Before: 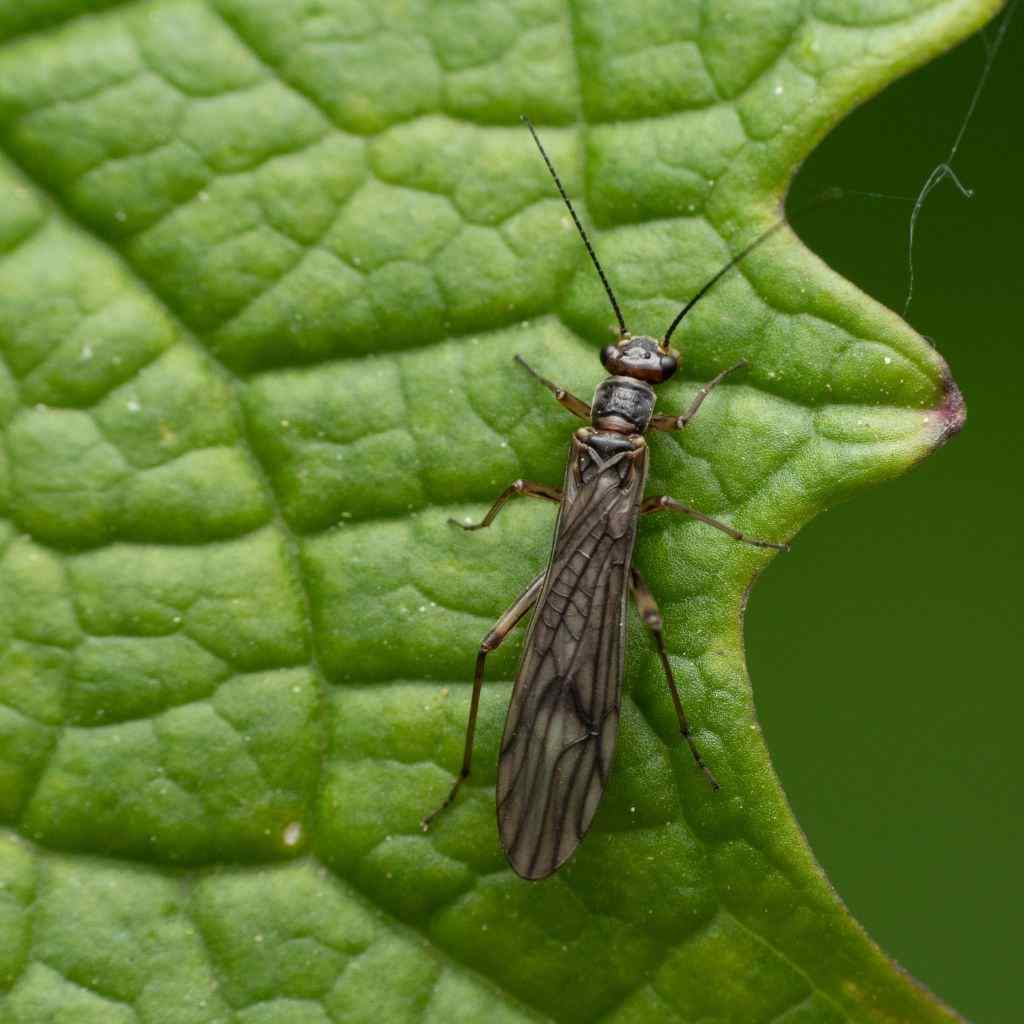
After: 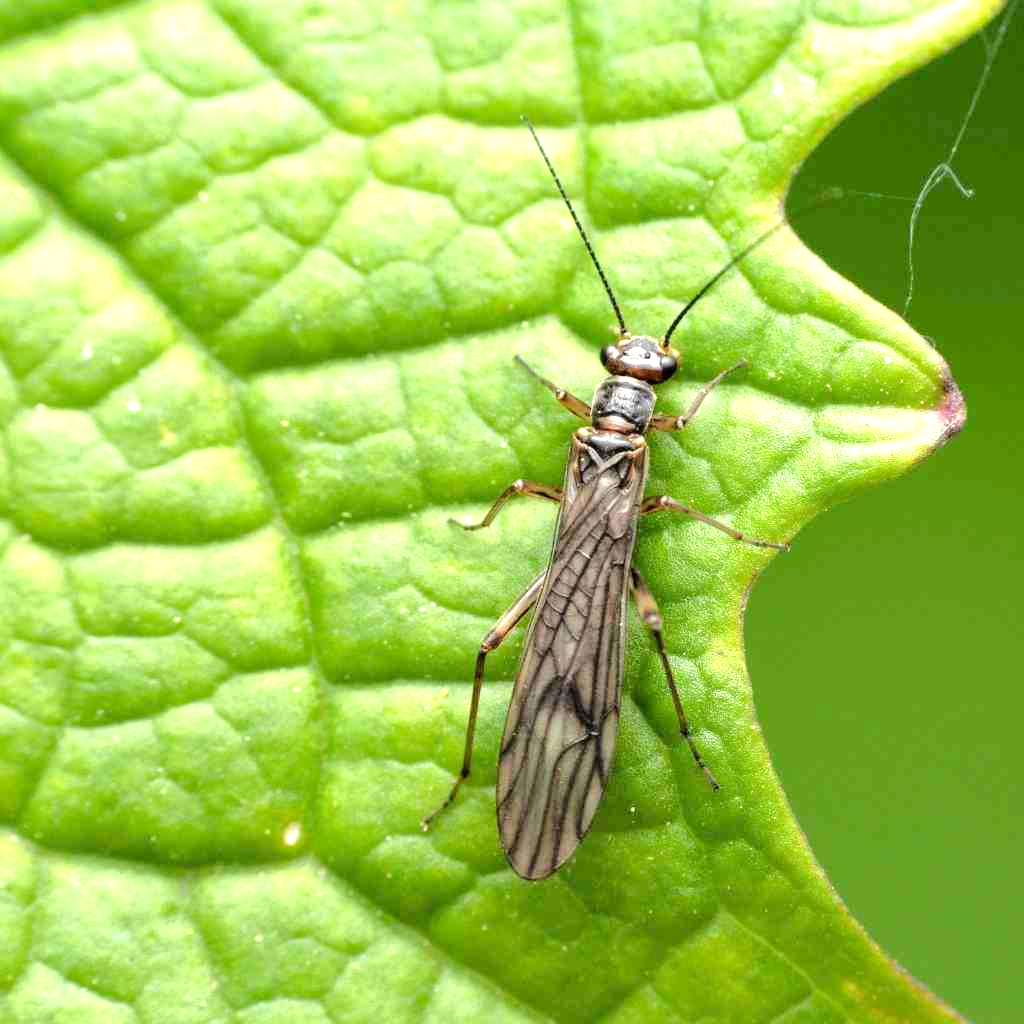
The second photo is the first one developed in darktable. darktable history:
tone curve: curves: ch0 [(0, 0) (0.004, 0) (0.133, 0.076) (0.325, 0.362) (0.879, 0.885) (1, 1)], color space Lab, linked channels, preserve colors none
exposure: black level correction 0, exposure 1.45 EV, compensate exposure bias true, compensate highlight preservation false
